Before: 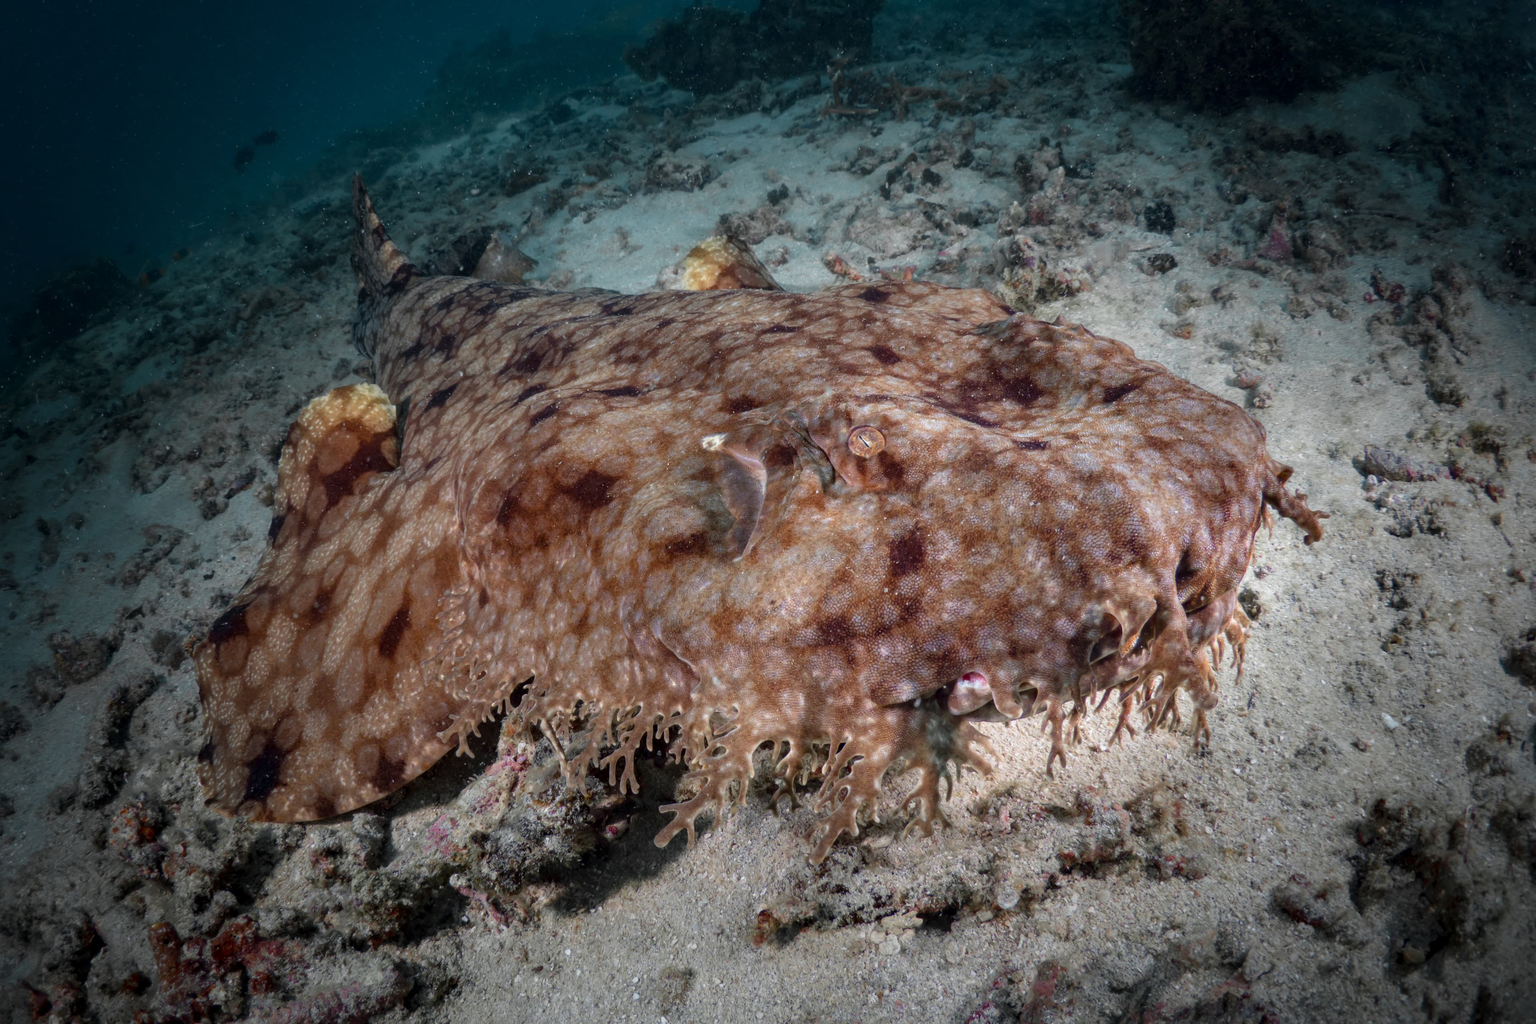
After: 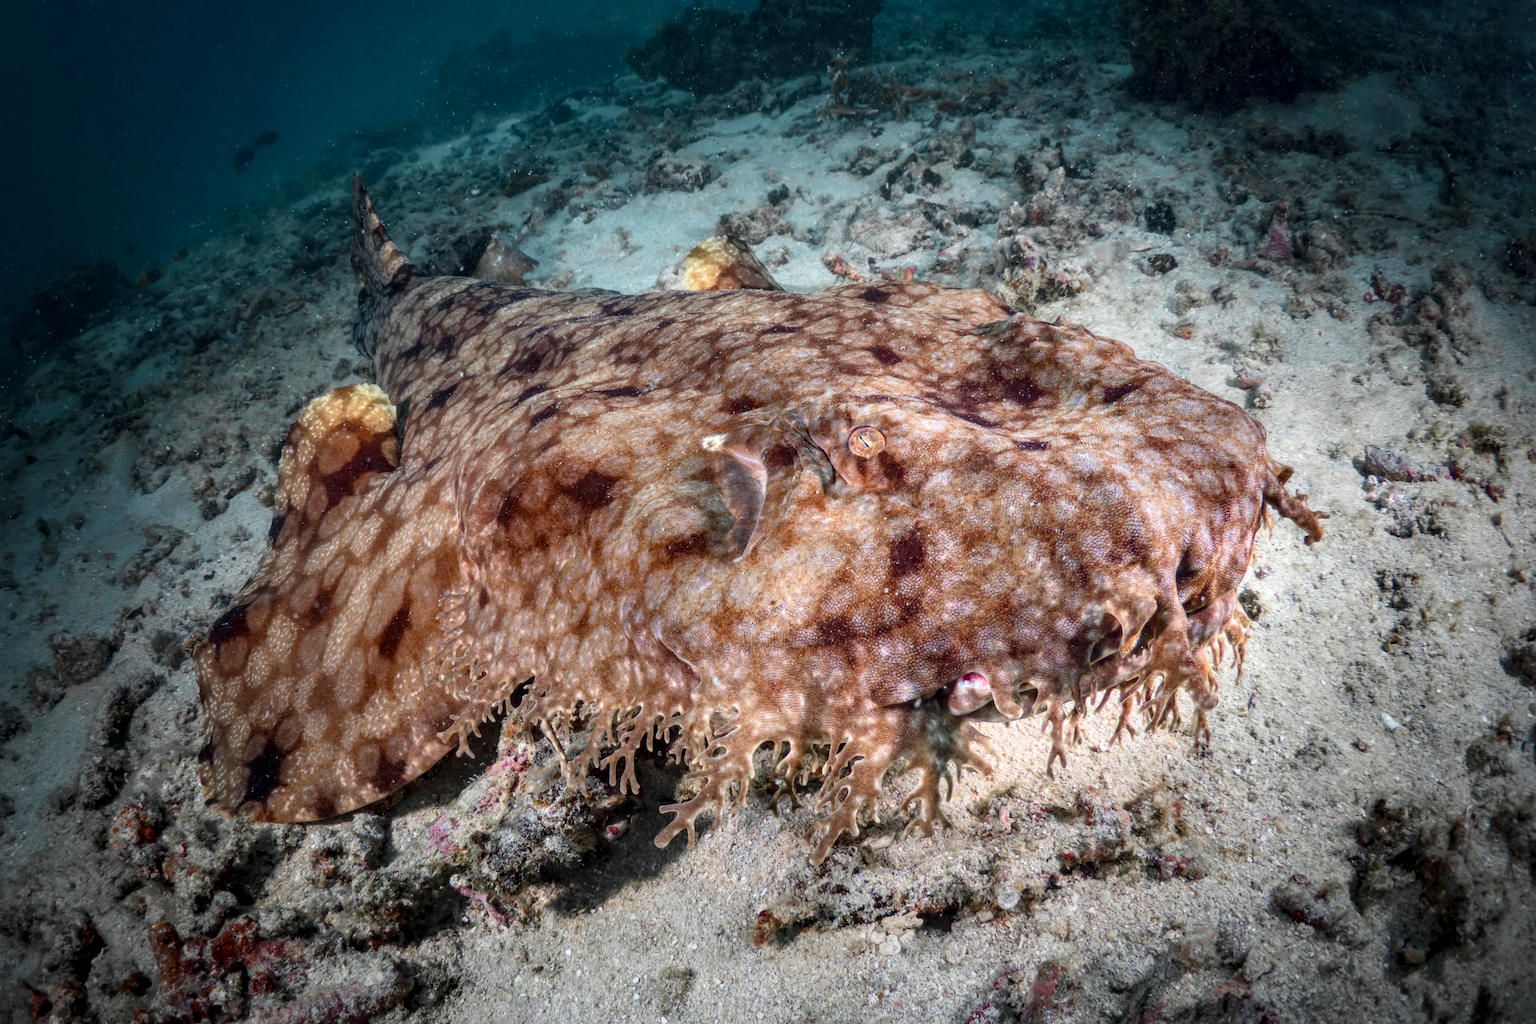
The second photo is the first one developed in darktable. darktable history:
local contrast: on, module defaults
contrast brightness saturation: contrast 0.203, brightness 0.162, saturation 0.217
